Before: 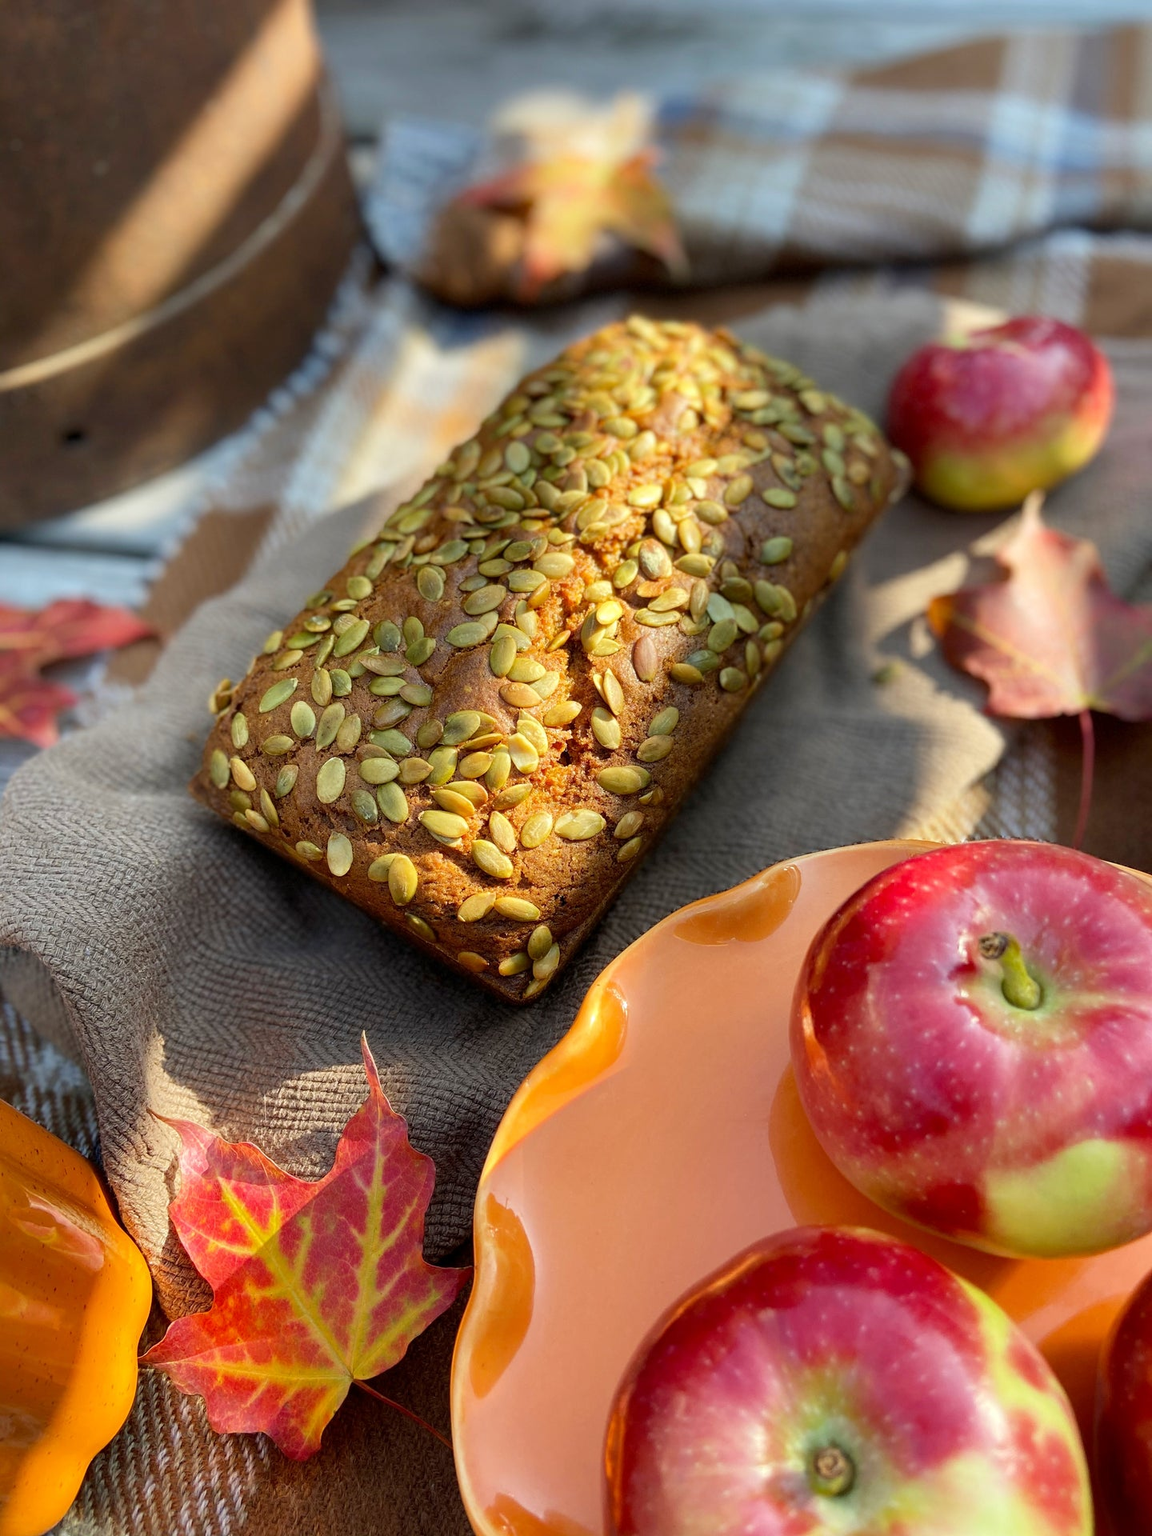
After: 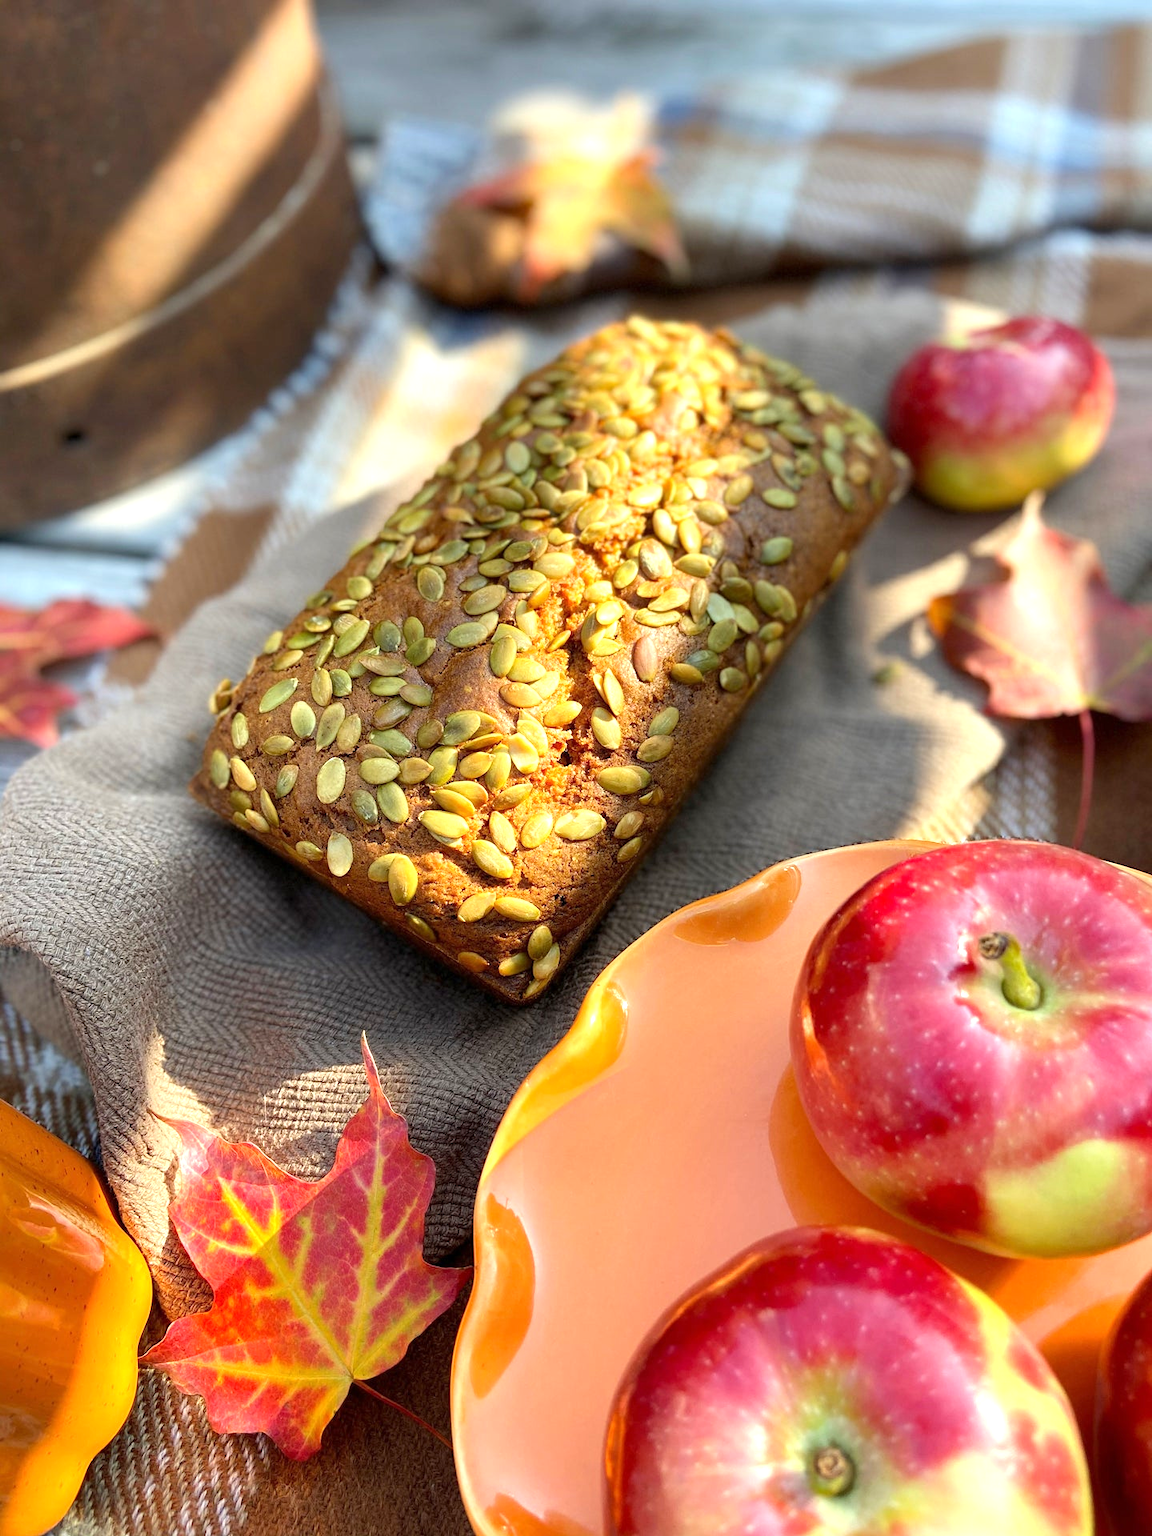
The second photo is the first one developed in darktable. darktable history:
exposure: exposure 0.65 EV, compensate exposure bias true, compensate highlight preservation false
